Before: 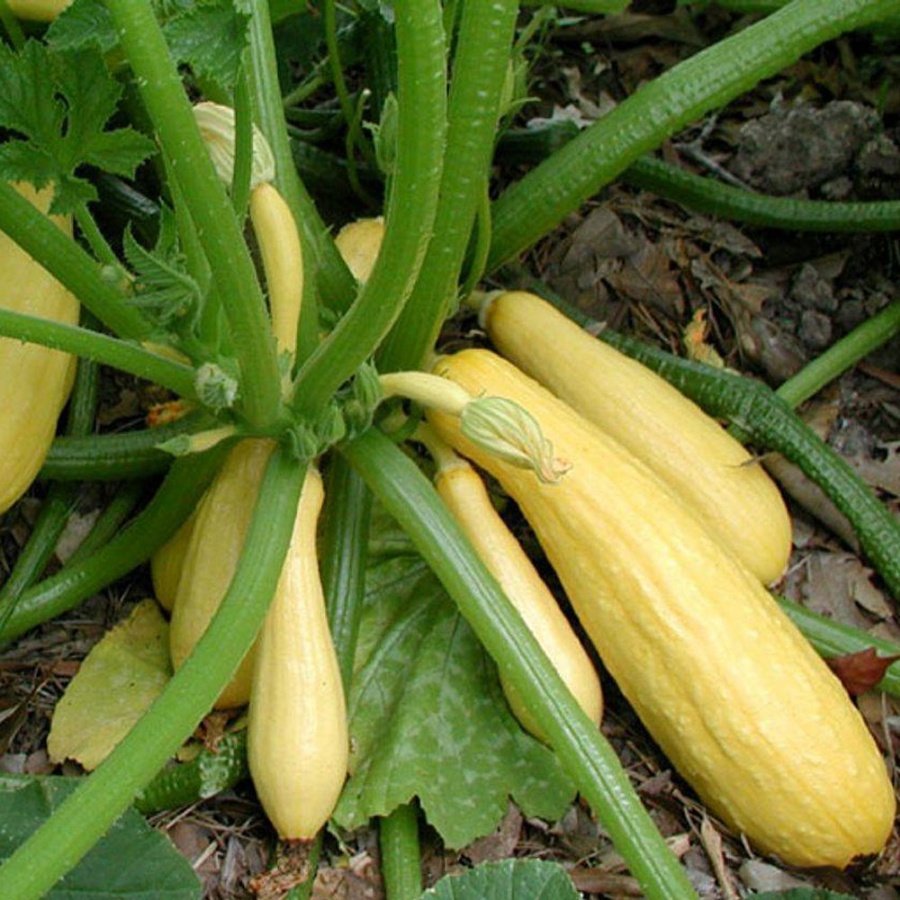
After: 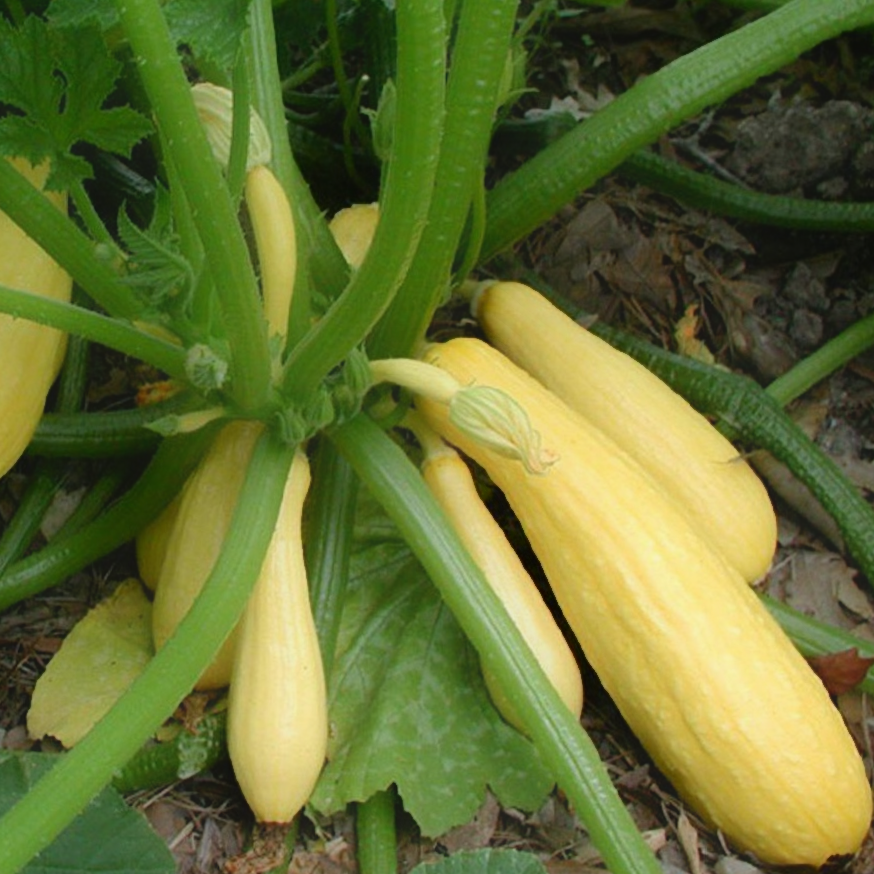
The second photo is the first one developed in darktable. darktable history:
crop and rotate: angle -1.69°
tone curve: curves: ch0 [(0, 0) (0.161, 0.144) (0.501, 0.497) (1, 1)], color space Lab, linked channels, preserve colors none
contrast equalizer: octaves 7, y [[0.6 ×6], [0.55 ×6], [0 ×6], [0 ×6], [0 ×6]], mix -1
